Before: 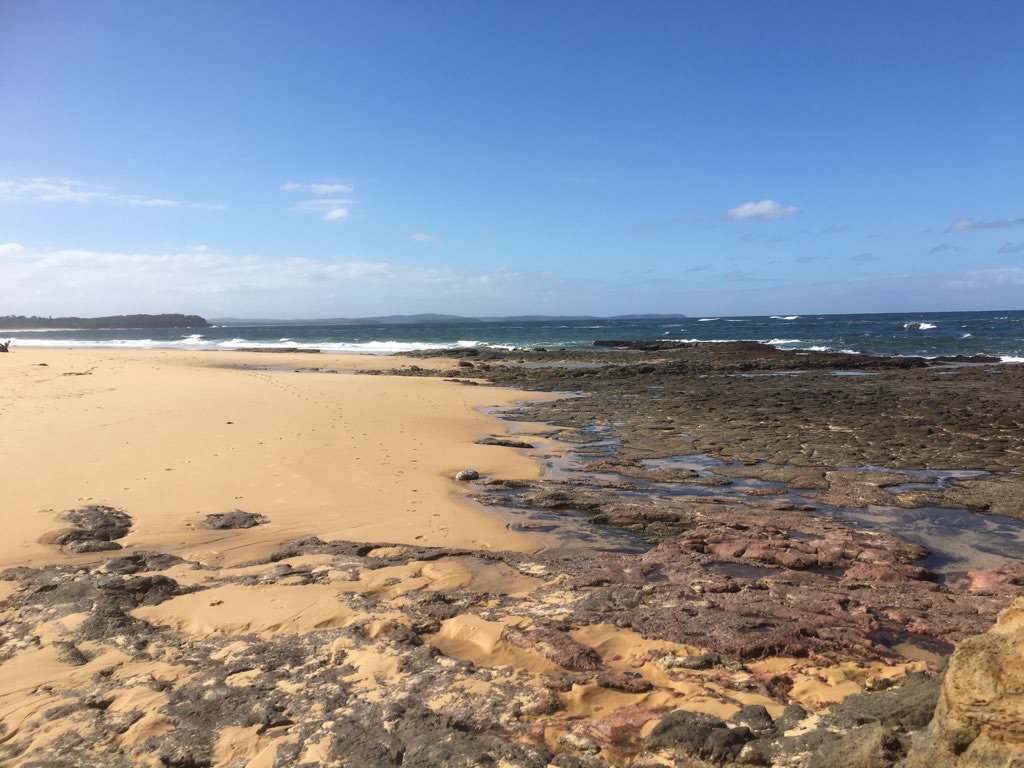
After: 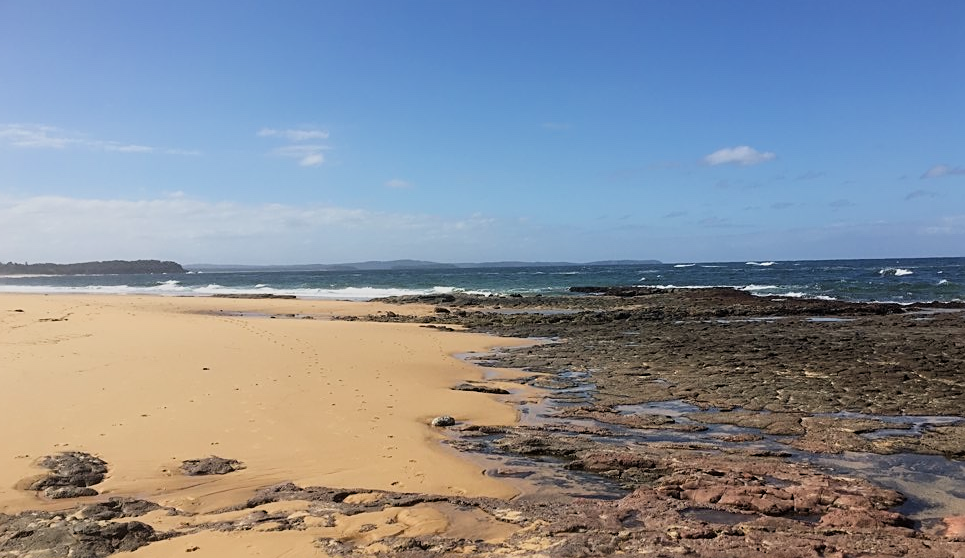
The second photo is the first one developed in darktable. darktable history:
sharpen: on, module defaults
color zones: curves: ch1 [(0, 0.523) (0.143, 0.545) (0.286, 0.52) (0.429, 0.506) (0.571, 0.503) (0.714, 0.503) (0.857, 0.508) (1, 0.523)]
crop: left 2.431%, top 7.09%, right 3.316%, bottom 20.17%
filmic rgb: black relative exposure -8 EV, white relative exposure 3.9 EV, threshold 5.95 EV, hardness 4.23, color science v6 (2022), enable highlight reconstruction true
